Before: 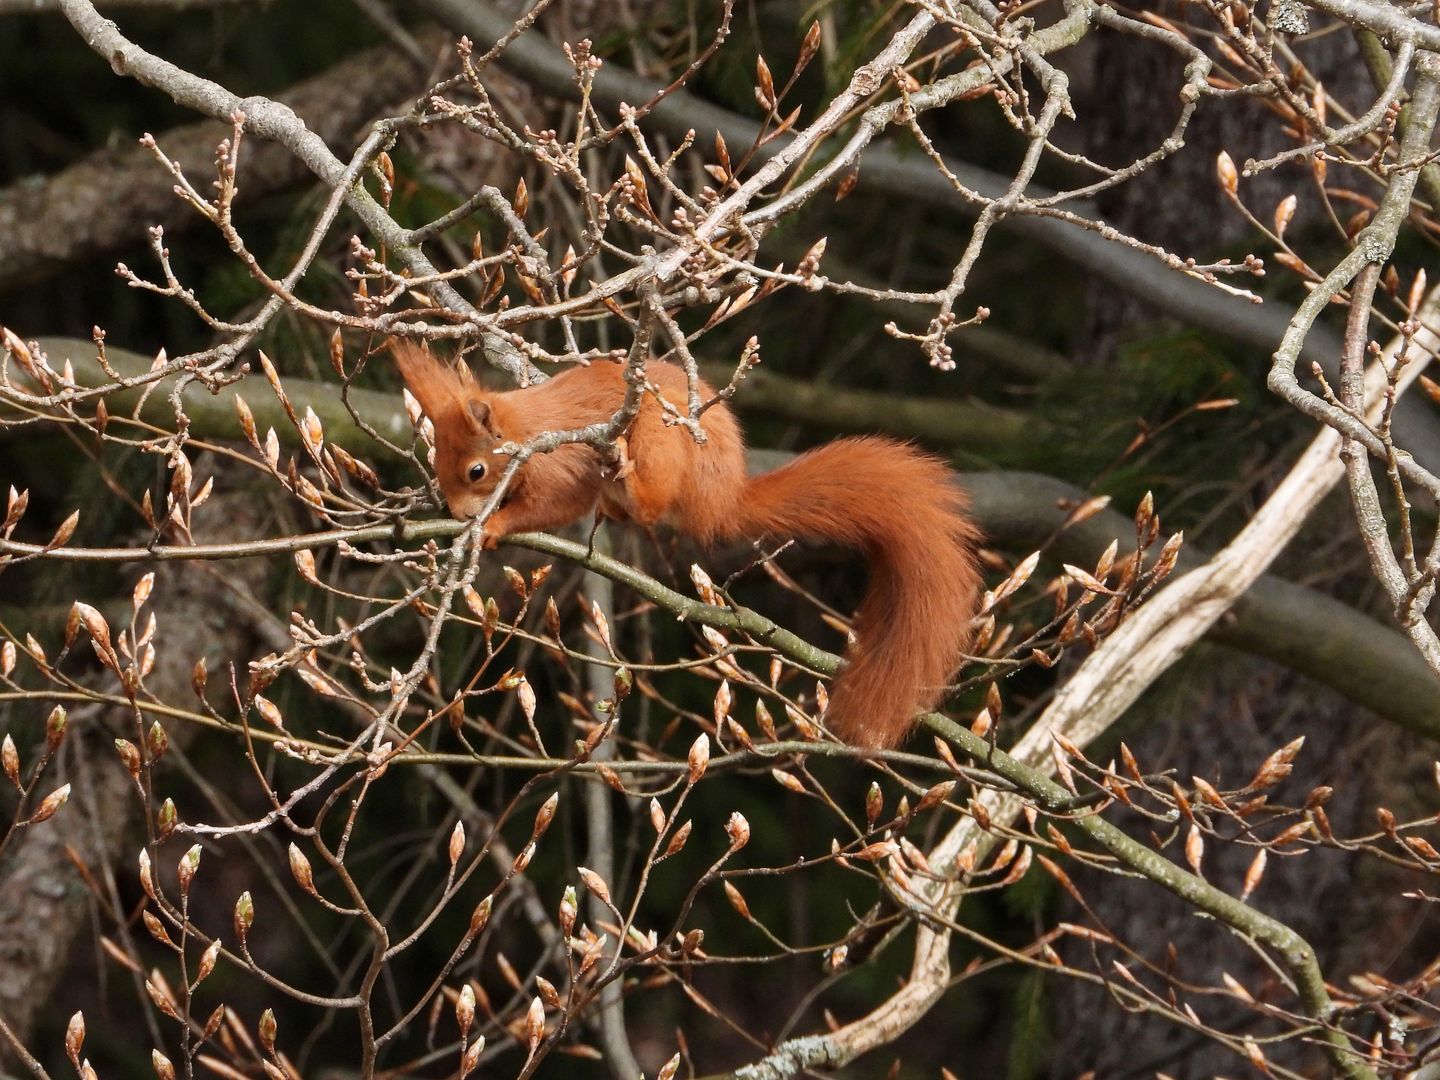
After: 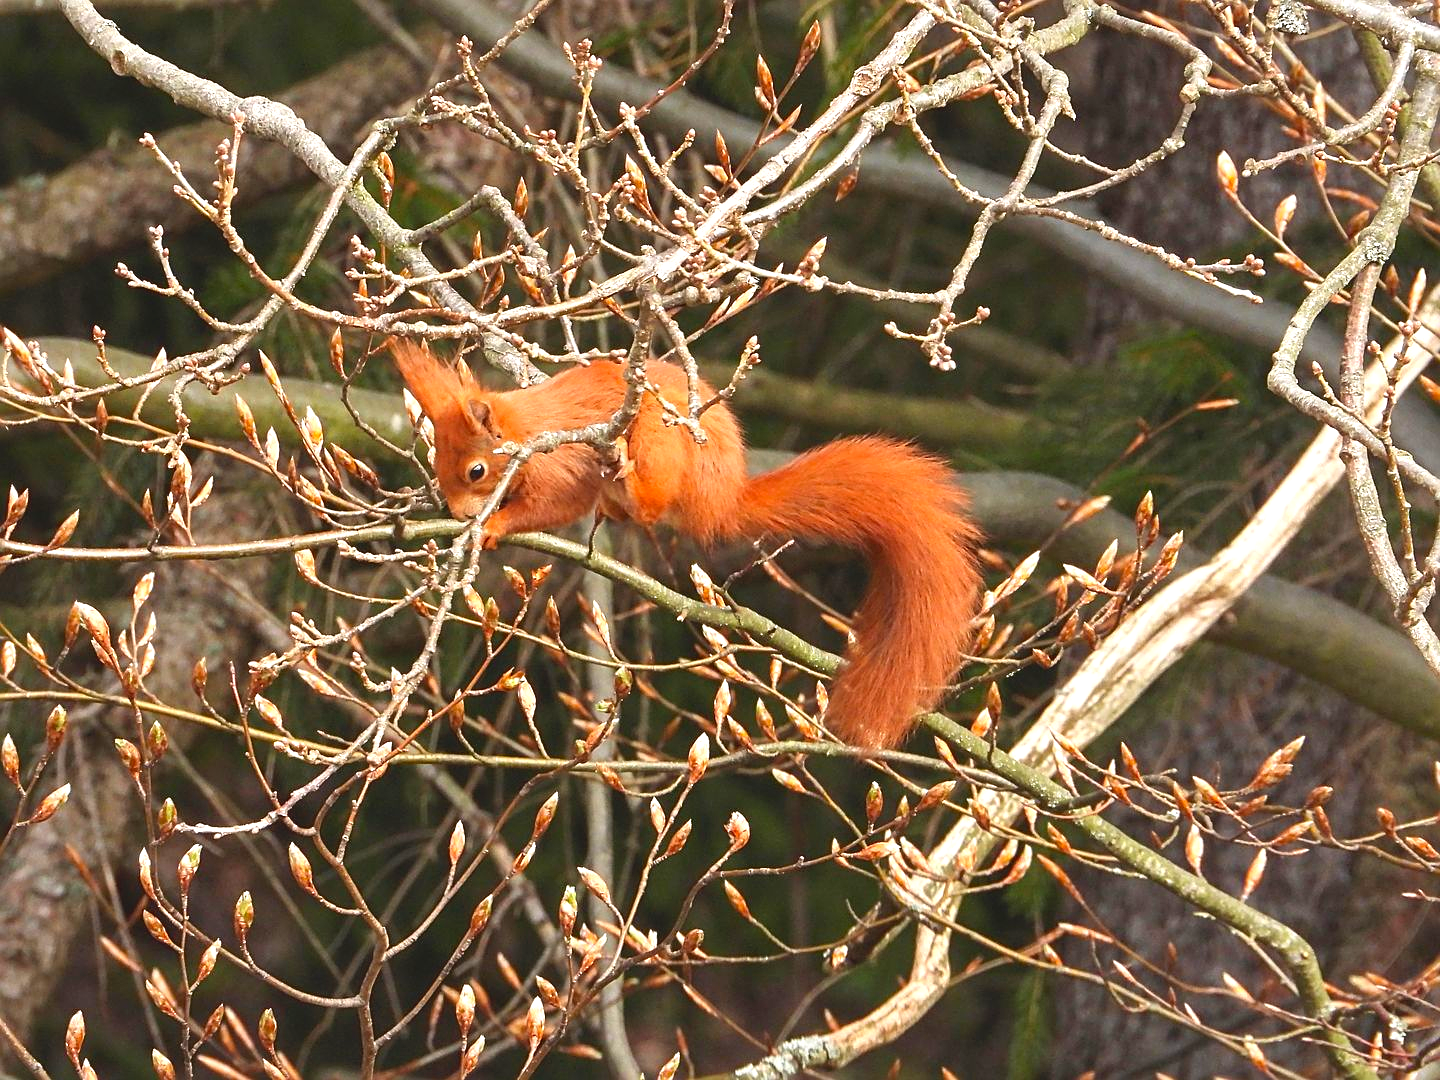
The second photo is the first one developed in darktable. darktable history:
sharpen: on, module defaults
exposure: exposure 1.001 EV, compensate exposure bias true, compensate highlight preservation false
contrast brightness saturation: contrast -0.195, saturation 0.189
